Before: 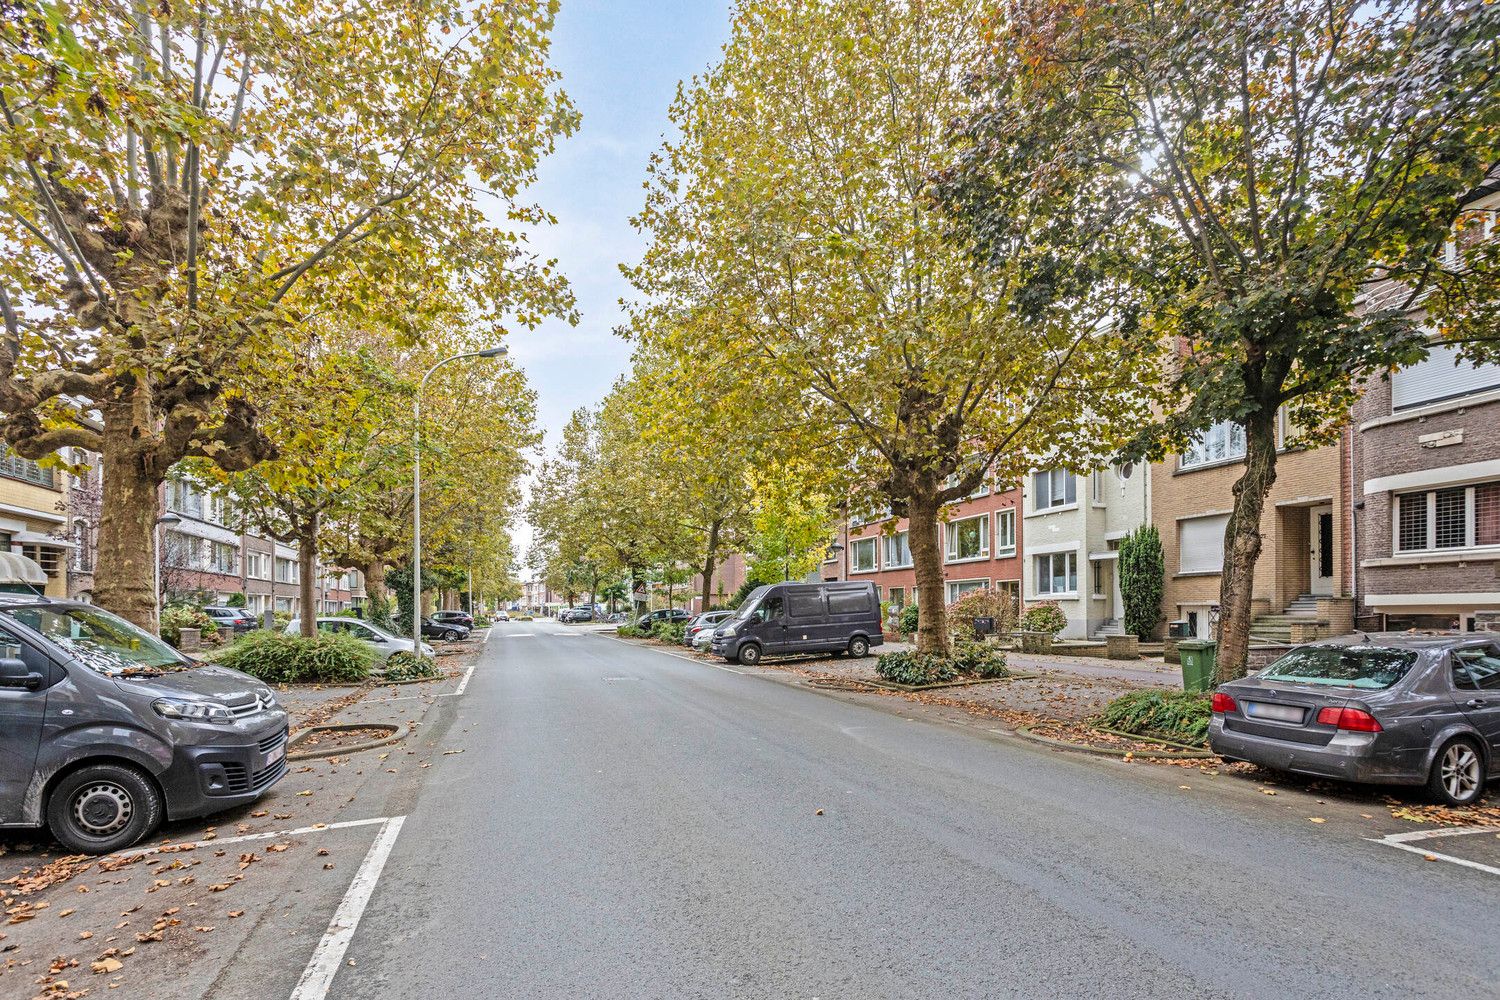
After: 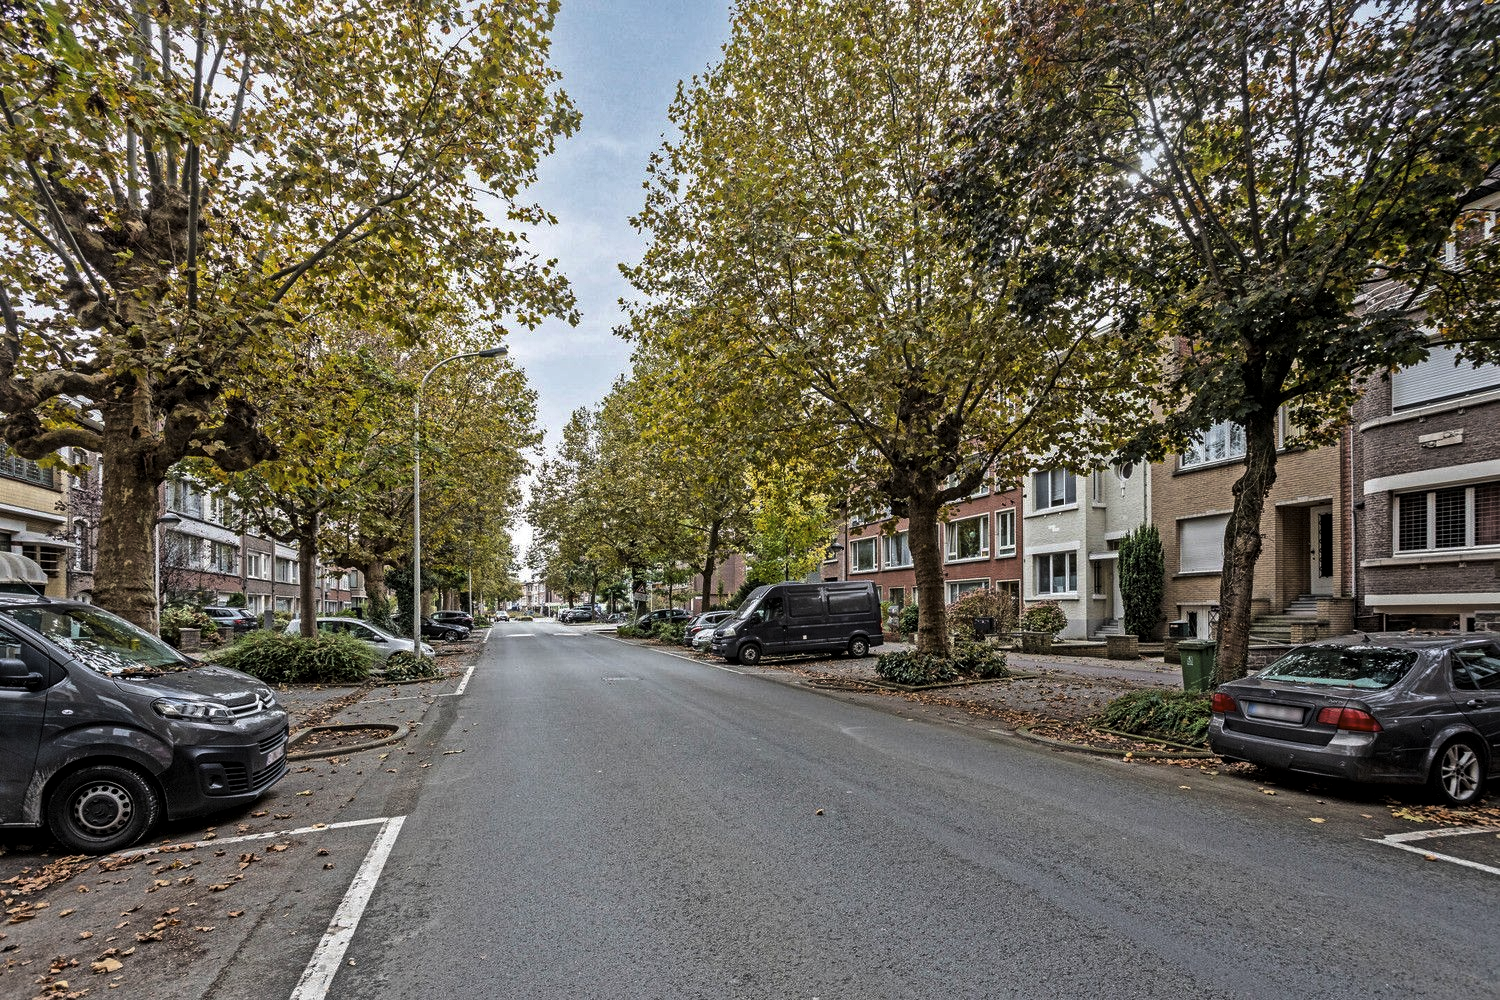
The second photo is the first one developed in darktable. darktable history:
color correction: highlights b* -0.03
local contrast: mode bilateral grid, contrast 21, coarseness 50, detail 120%, midtone range 0.2
levels: levels [0, 0.618, 1]
